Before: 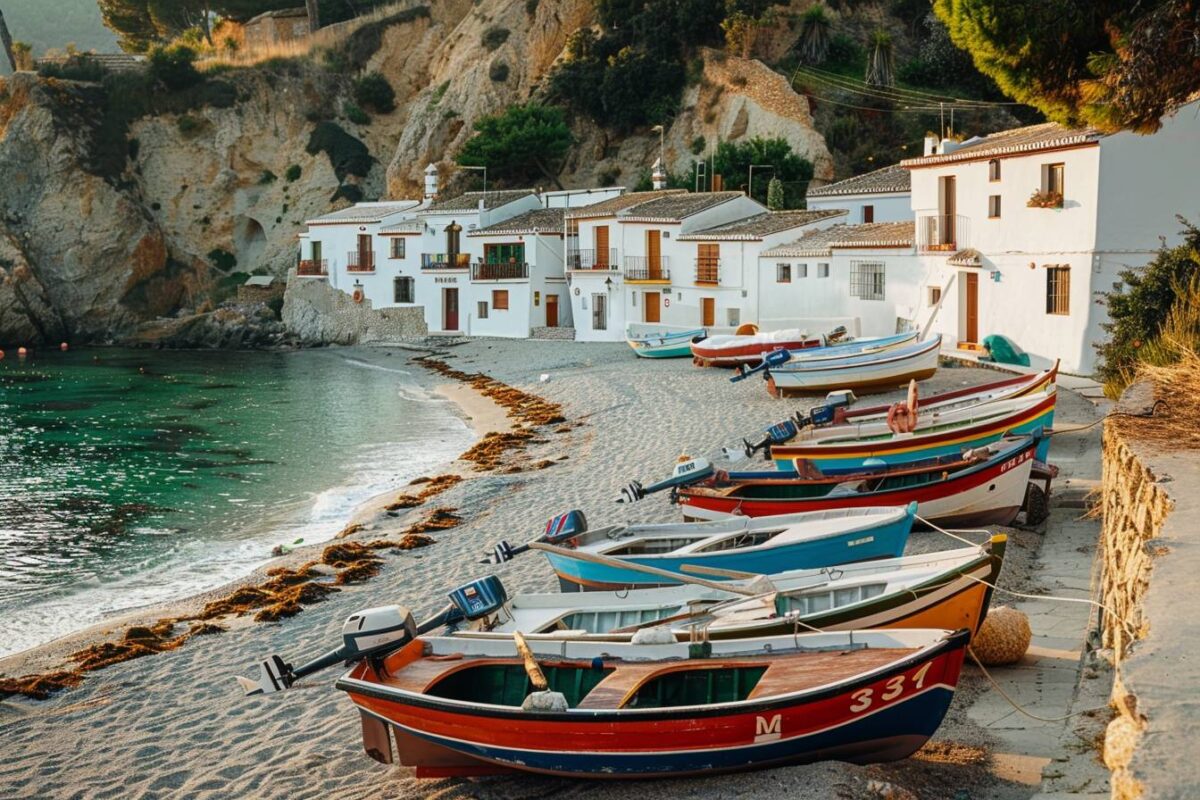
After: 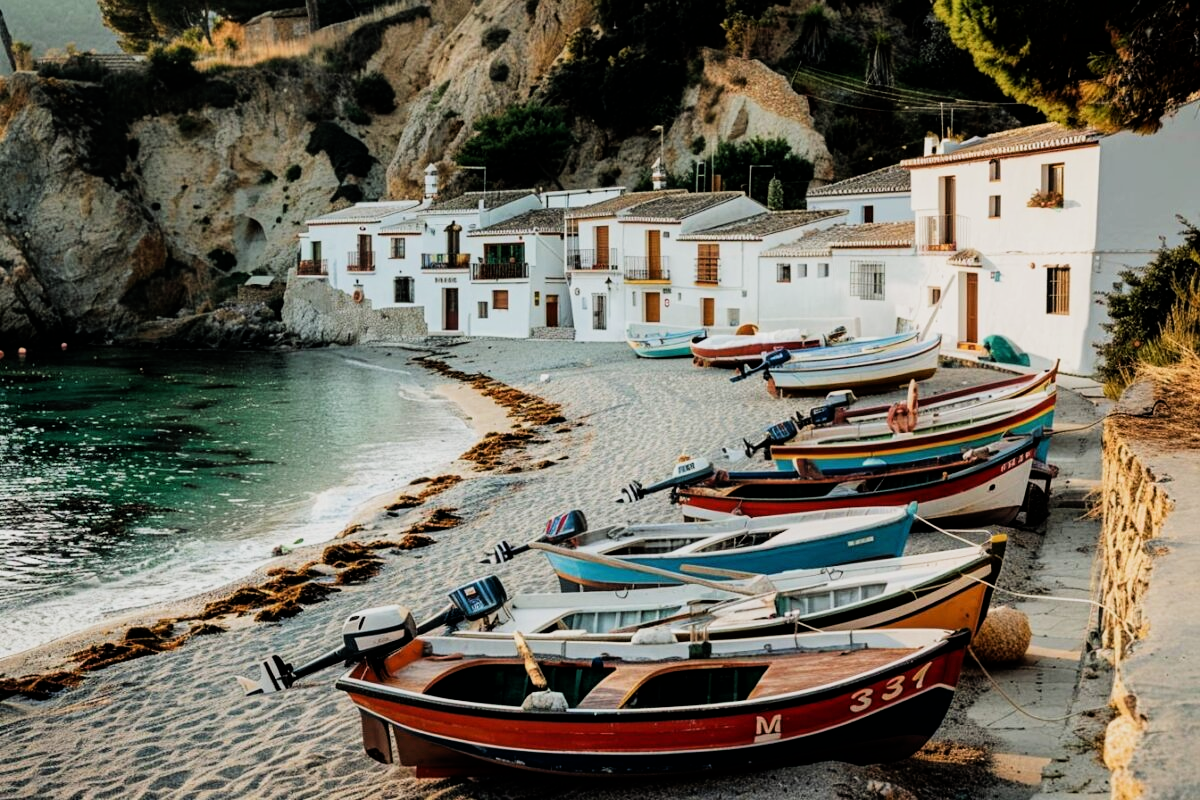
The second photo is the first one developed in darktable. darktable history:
filmic rgb: black relative exposure -5.15 EV, white relative exposure 3.51 EV, threshold 5.96 EV, hardness 3.17, contrast 1.387, highlights saturation mix -48.58%, iterations of high-quality reconstruction 0, enable highlight reconstruction true
